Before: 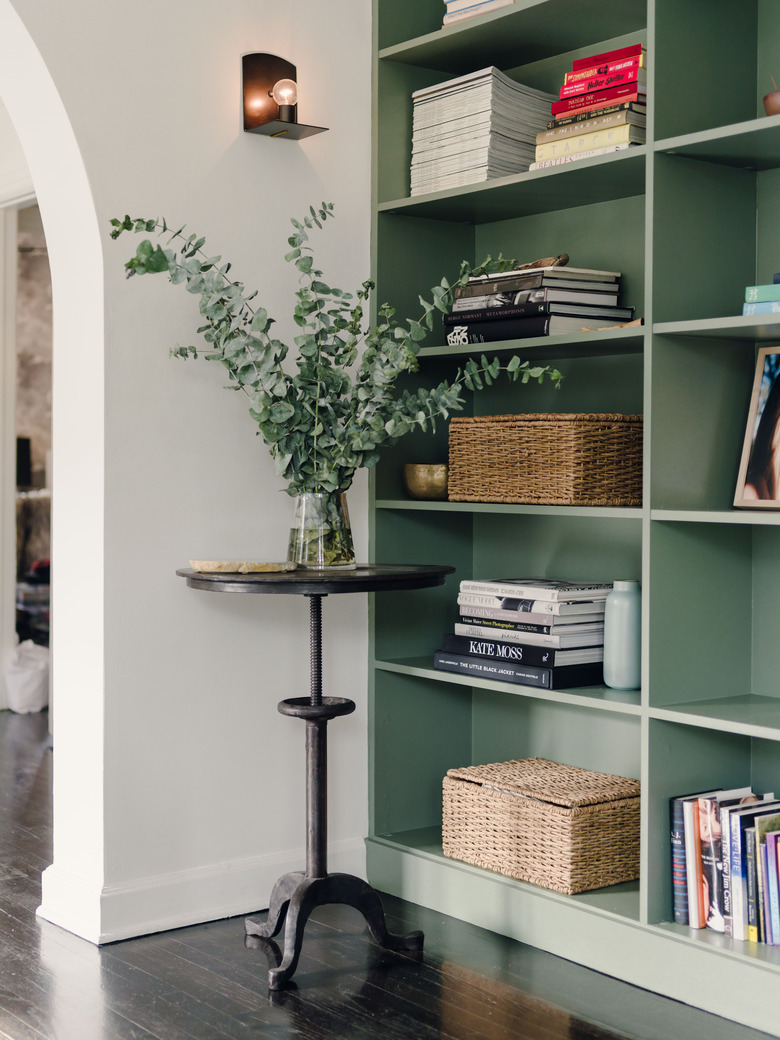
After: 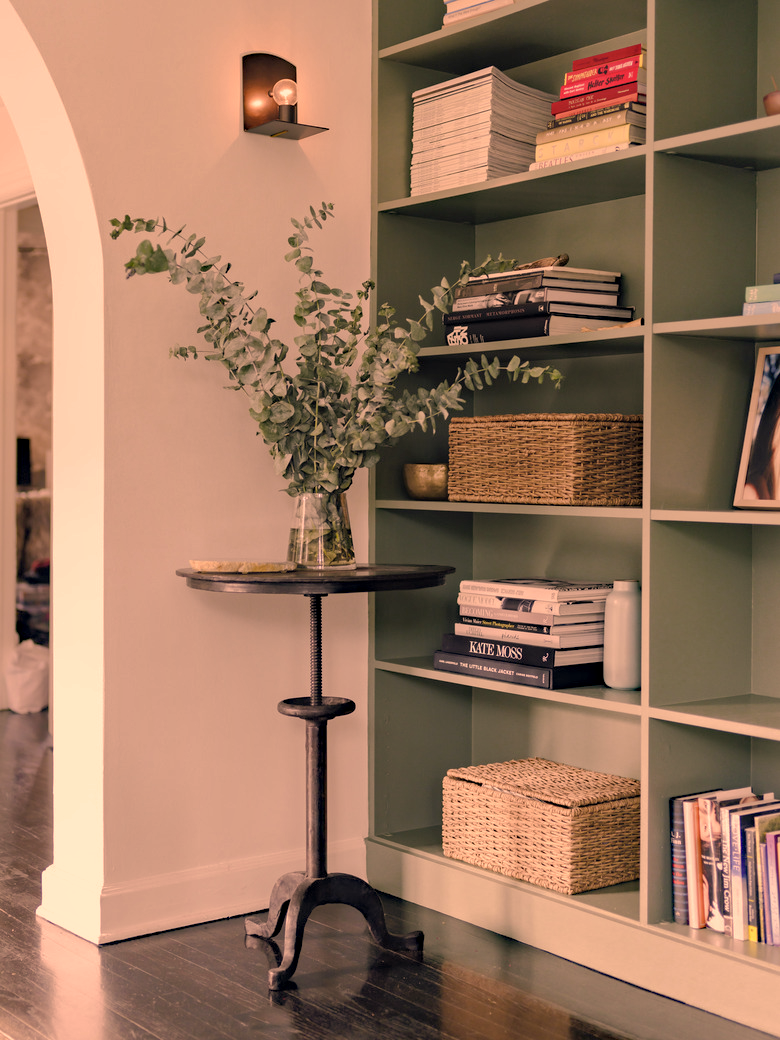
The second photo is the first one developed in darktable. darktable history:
exposure: exposure 0.13 EV, compensate highlight preservation false
shadows and highlights: on, module defaults
color correction: highlights a* 39.76, highlights b* 39.9, saturation 0.695
haze removal: compatibility mode true, adaptive false
